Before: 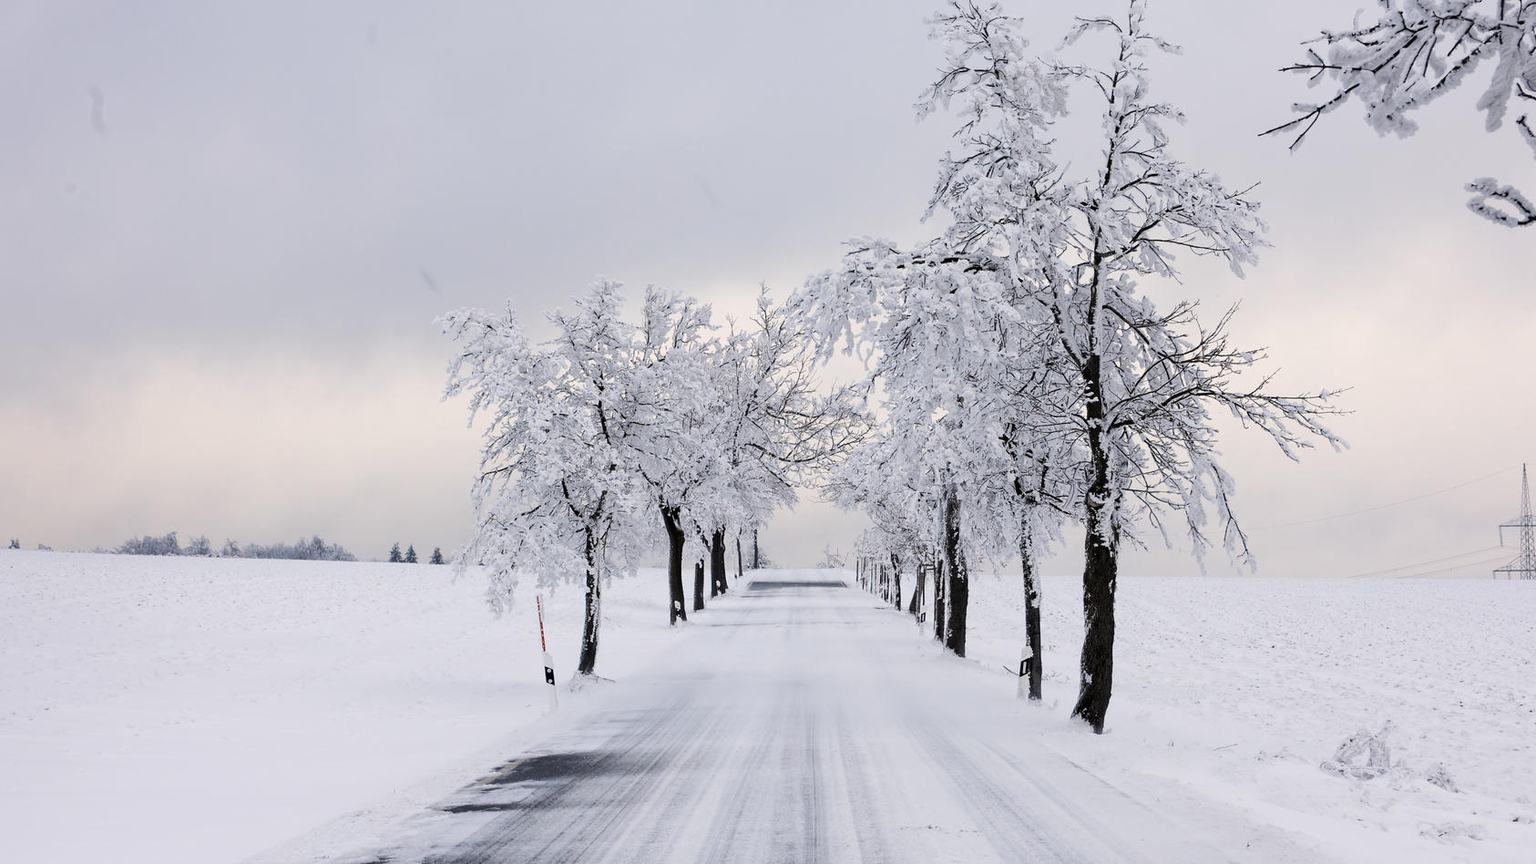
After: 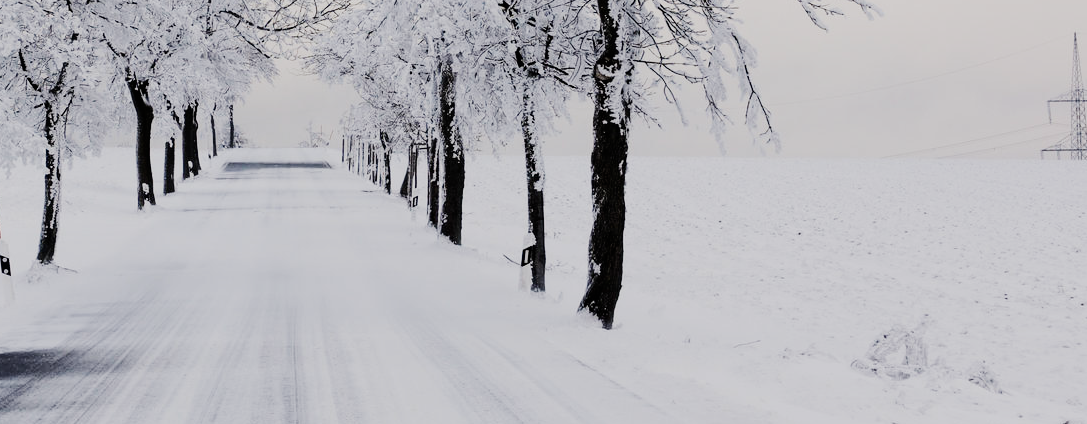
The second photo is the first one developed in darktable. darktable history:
local contrast: mode bilateral grid, contrast 100, coarseness 100, detail 91%, midtone range 0.2
sigmoid: skew -0.2, preserve hue 0%, red attenuation 0.1, red rotation 0.035, green attenuation 0.1, green rotation -0.017, blue attenuation 0.15, blue rotation -0.052, base primaries Rec2020
crop and rotate: left 35.509%, top 50.238%, bottom 4.934%
